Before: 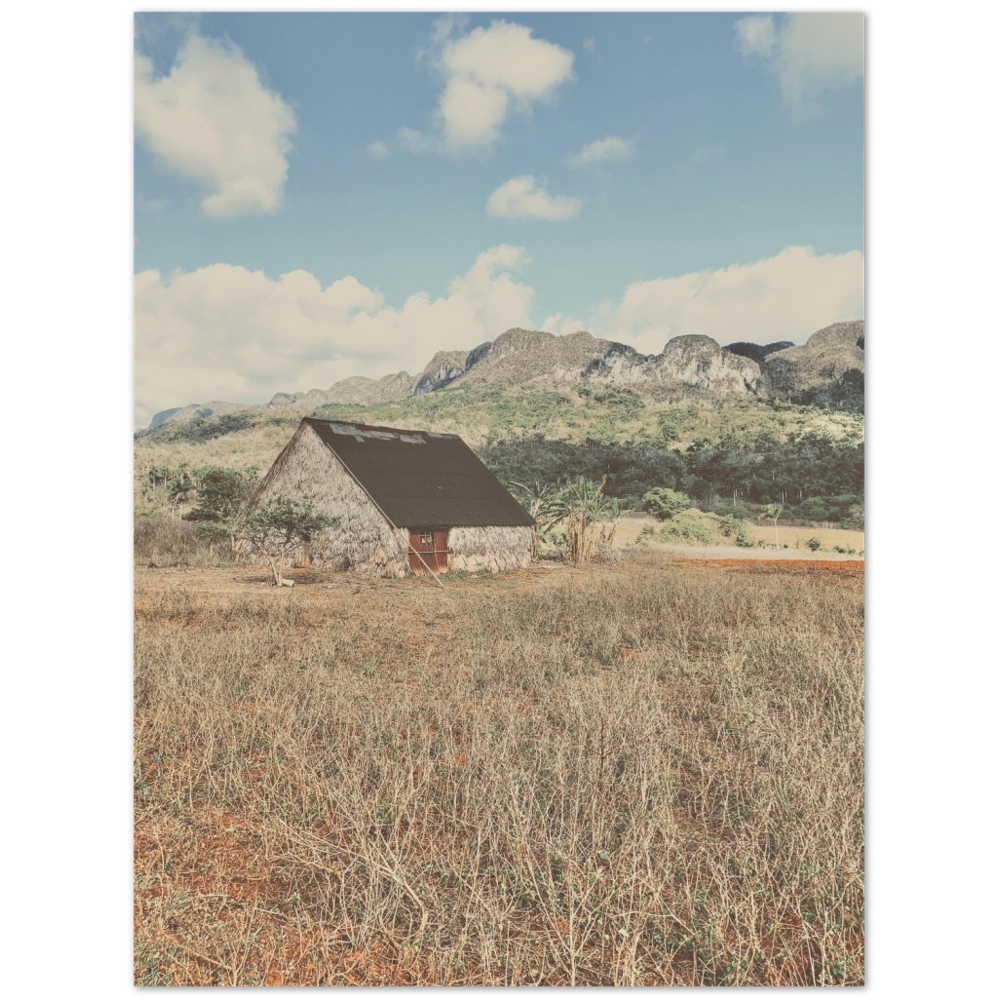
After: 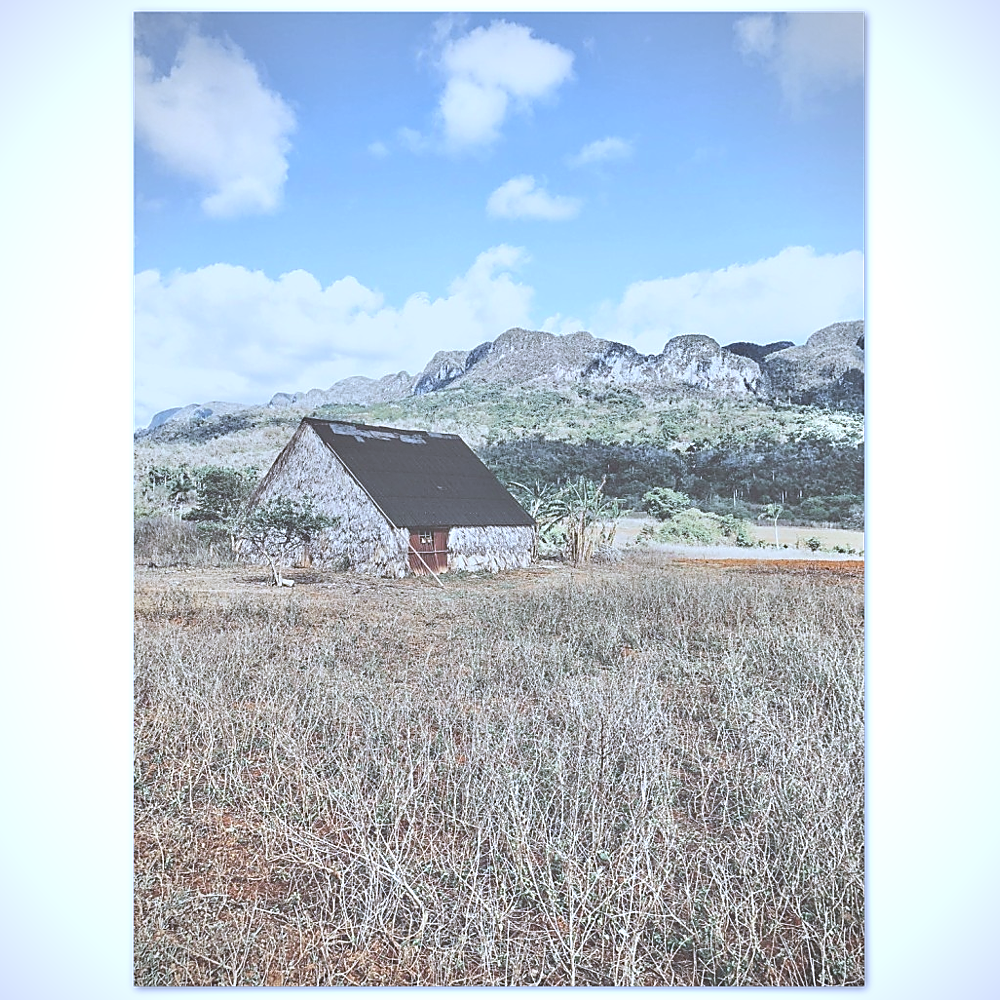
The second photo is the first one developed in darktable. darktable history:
white balance: red 0.871, blue 1.249
sharpen: radius 1.4, amount 1.25, threshold 0.7
exposure: black level correction 0, exposure 0.5 EV, compensate highlight preservation false
vignetting: fall-off radius 60.92%
